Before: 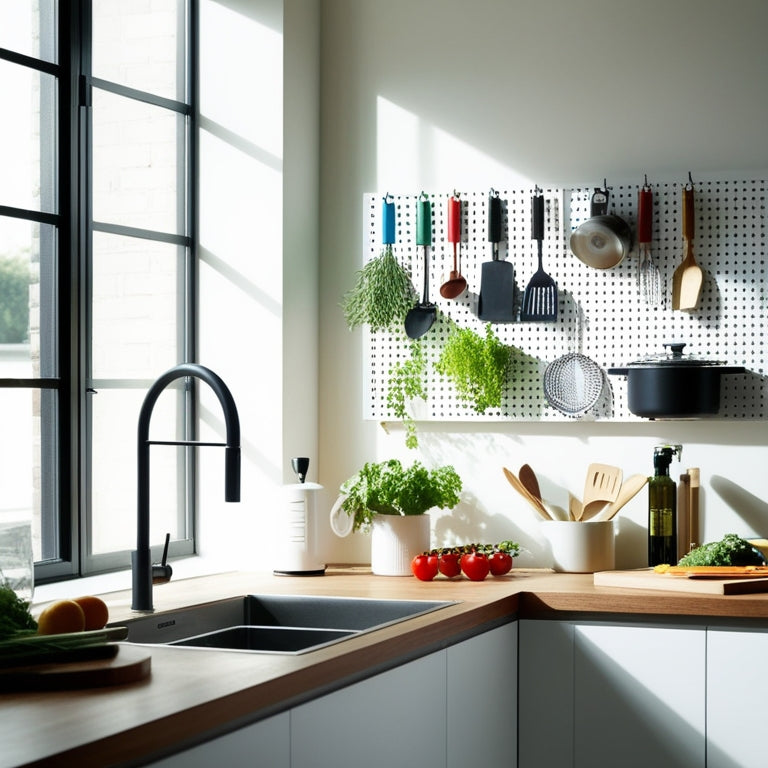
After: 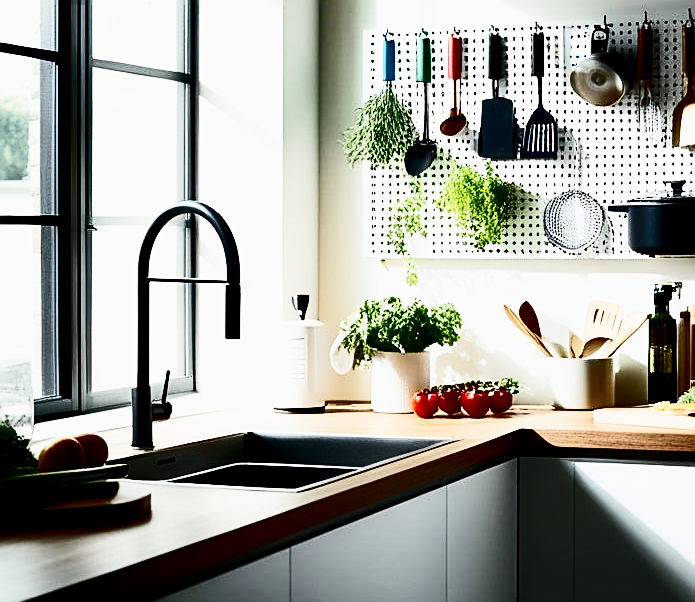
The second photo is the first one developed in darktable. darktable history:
sharpen: amount 0.493
filmic rgb: middle gray luminance 12.59%, black relative exposure -10.16 EV, white relative exposure 3.46 EV, target black luminance 0%, hardness 5.74, latitude 45.18%, contrast 1.234, highlights saturation mix 3.69%, shadows ↔ highlights balance 26.45%, preserve chrominance no, color science v5 (2021)
contrast brightness saturation: contrast 0.498, saturation -0.102
crop: top 21.278%, right 9.427%, bottom 0.215%
